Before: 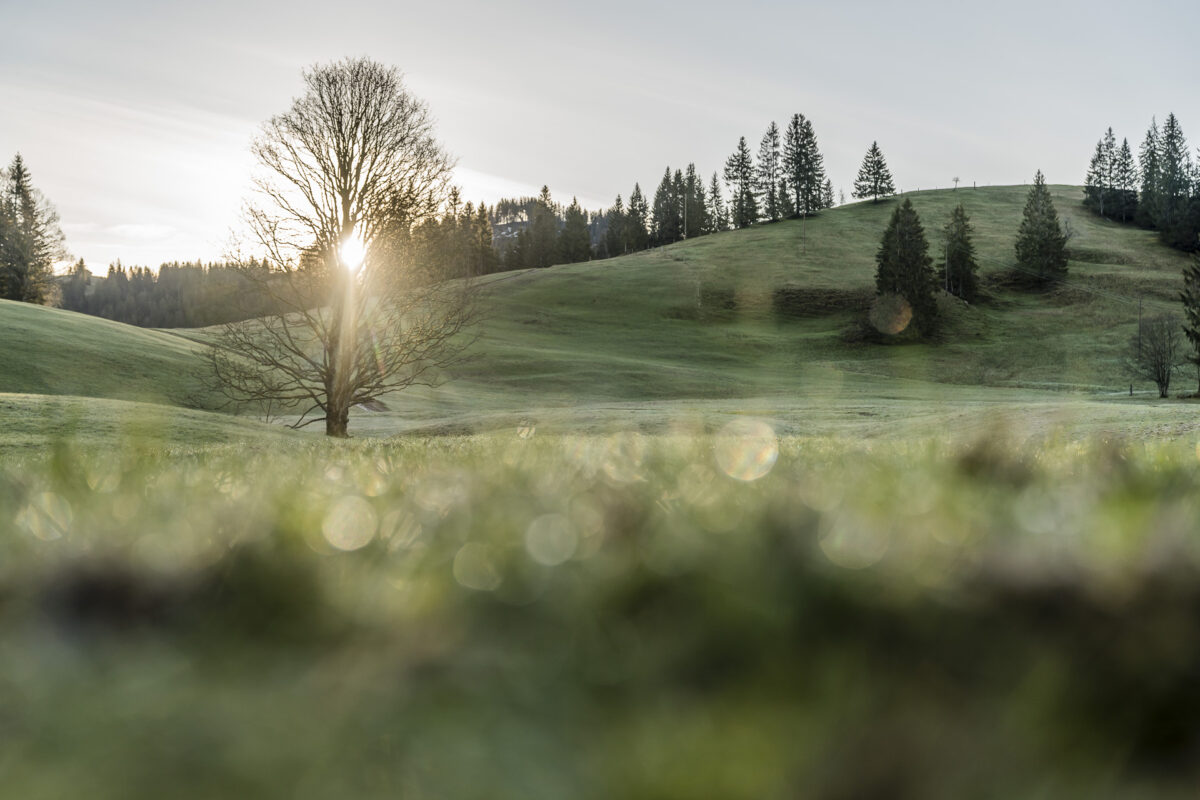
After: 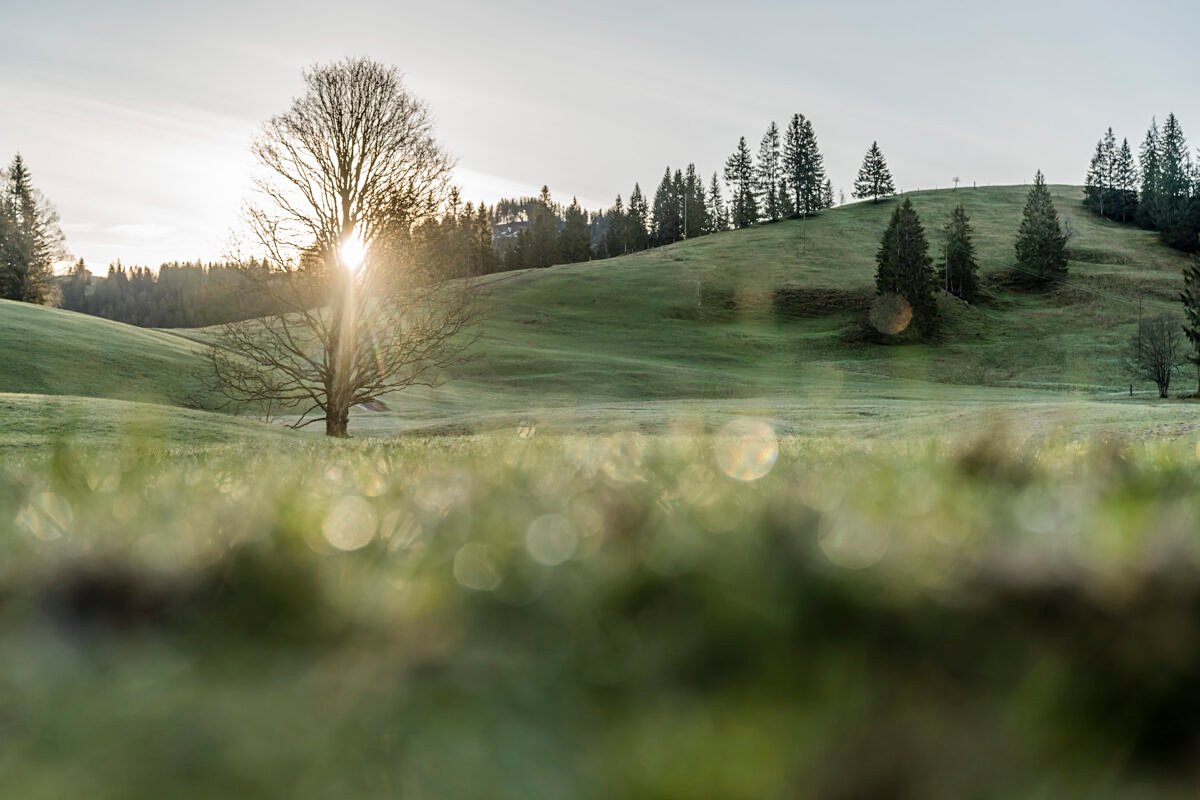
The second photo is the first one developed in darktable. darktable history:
sharpen: amount 0.207
